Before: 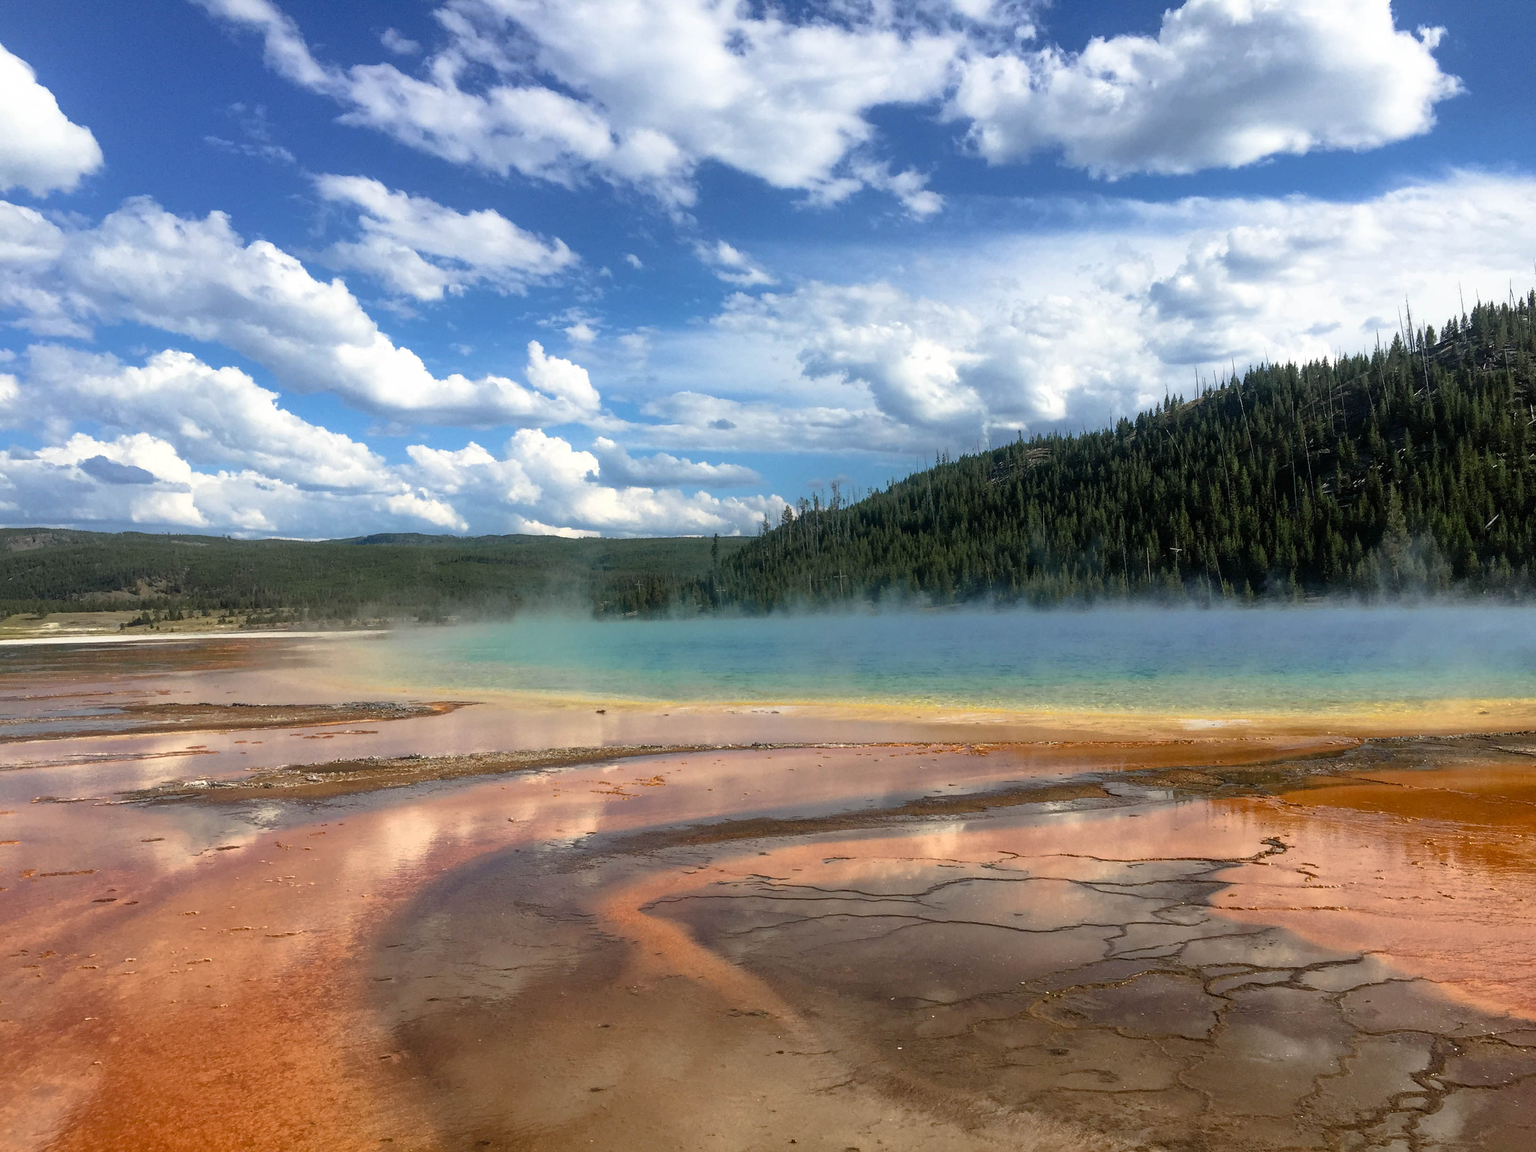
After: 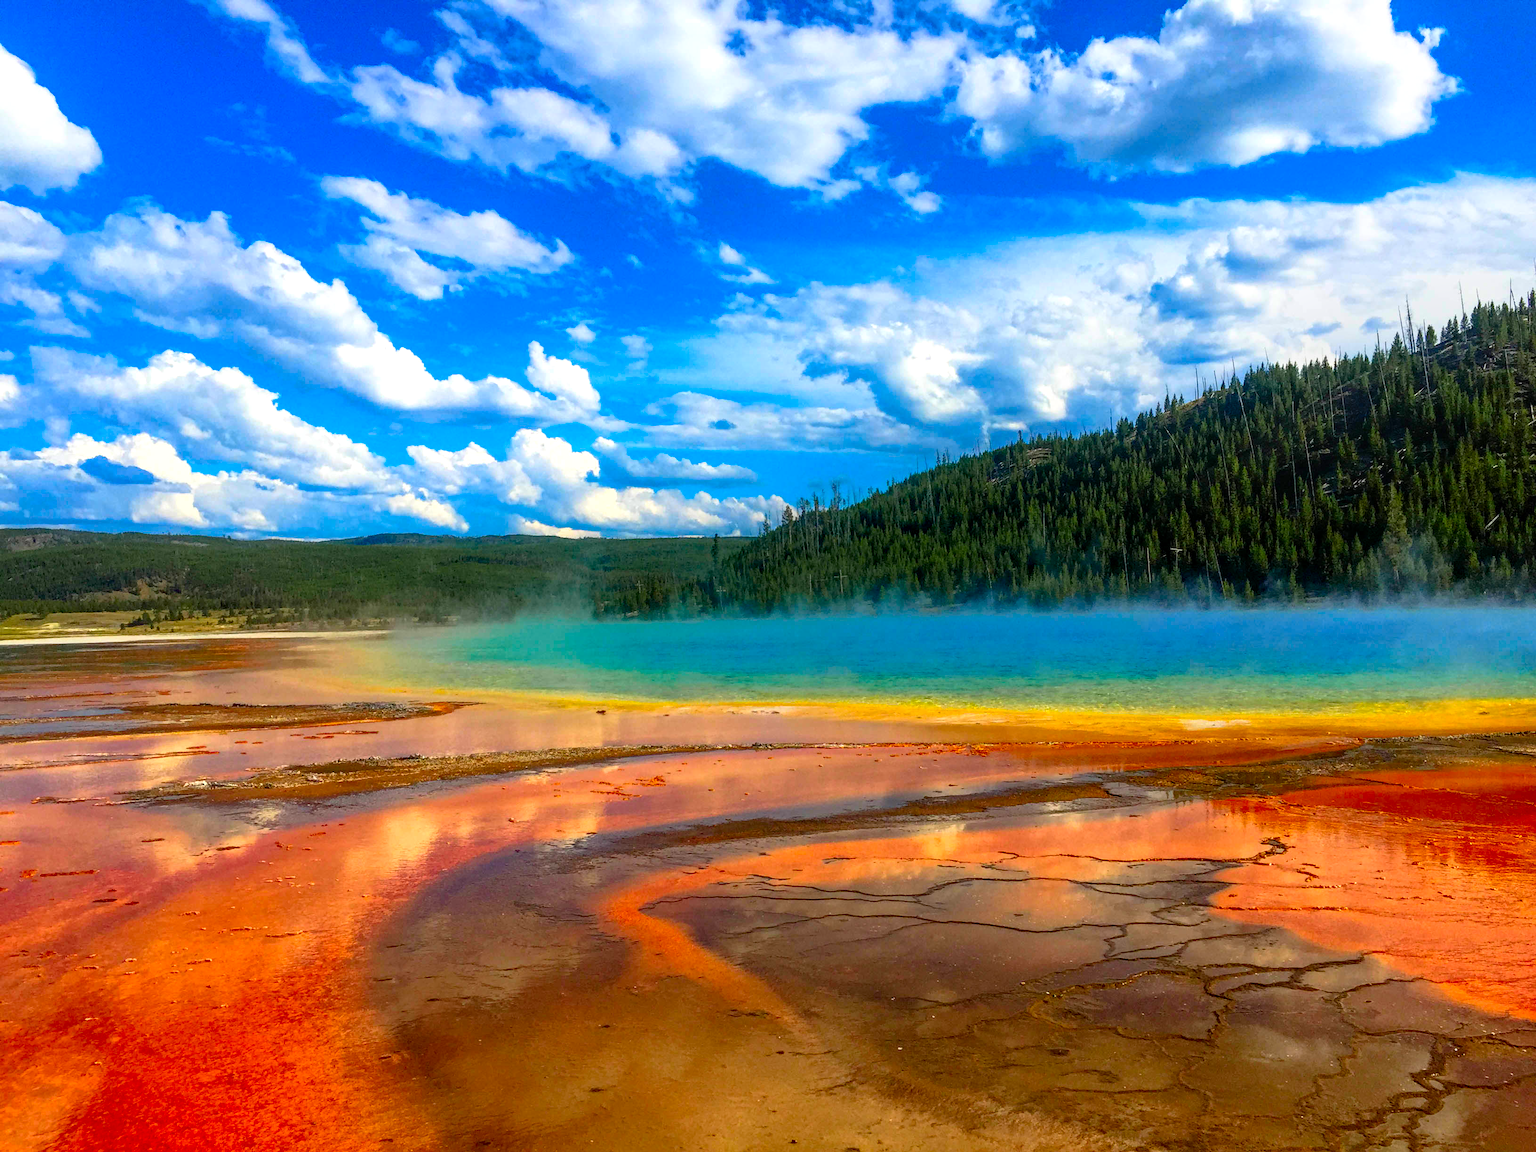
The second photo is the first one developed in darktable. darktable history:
haze removal: adaptive false
local contrast: on, module defaults
color correction: highlights b* 0.013, saturation 2.13
